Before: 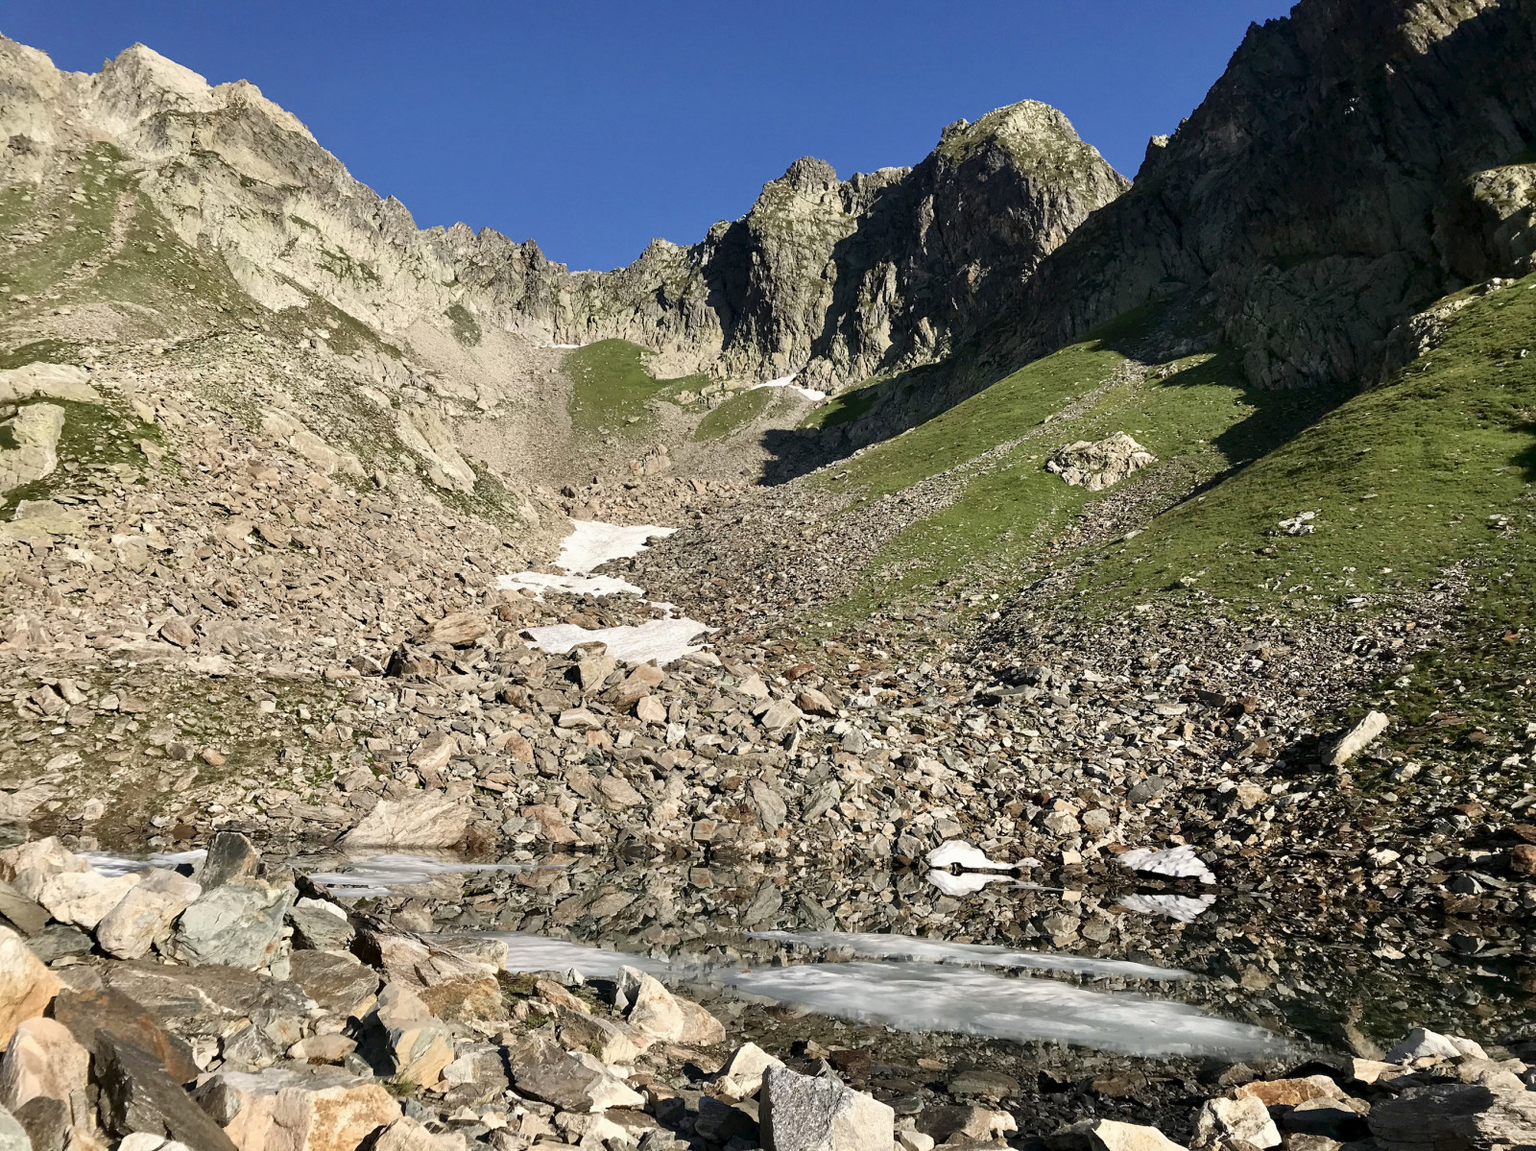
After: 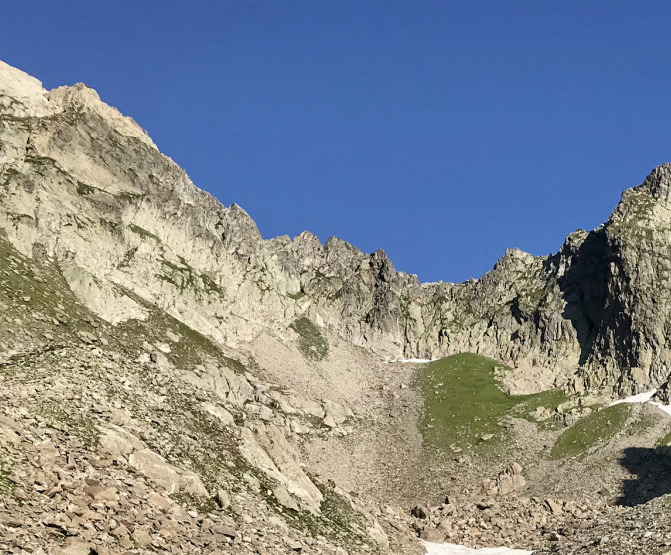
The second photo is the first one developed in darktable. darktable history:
crop and rotate: left 10.817%, top 0.062%, right 47.194%, bottom 53.626%
shadows and highlights: radius 337.17, shadows 29.01, soften with gaussian
